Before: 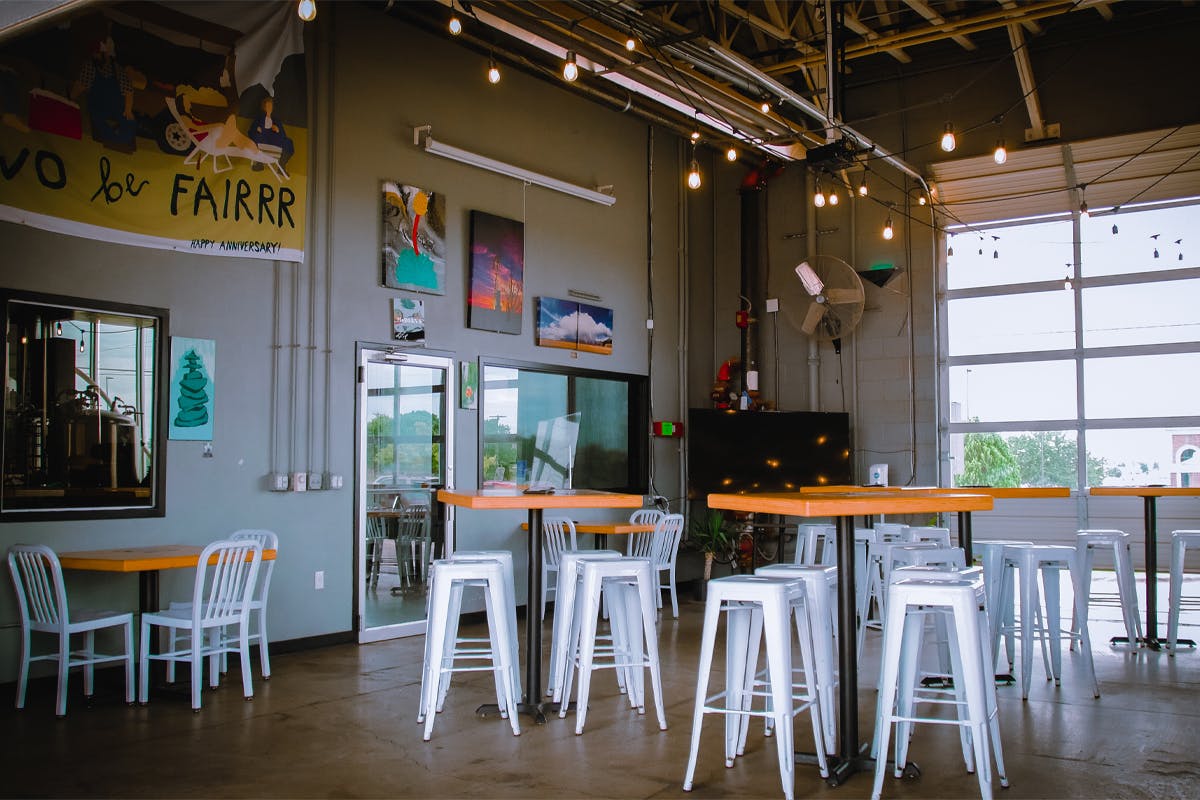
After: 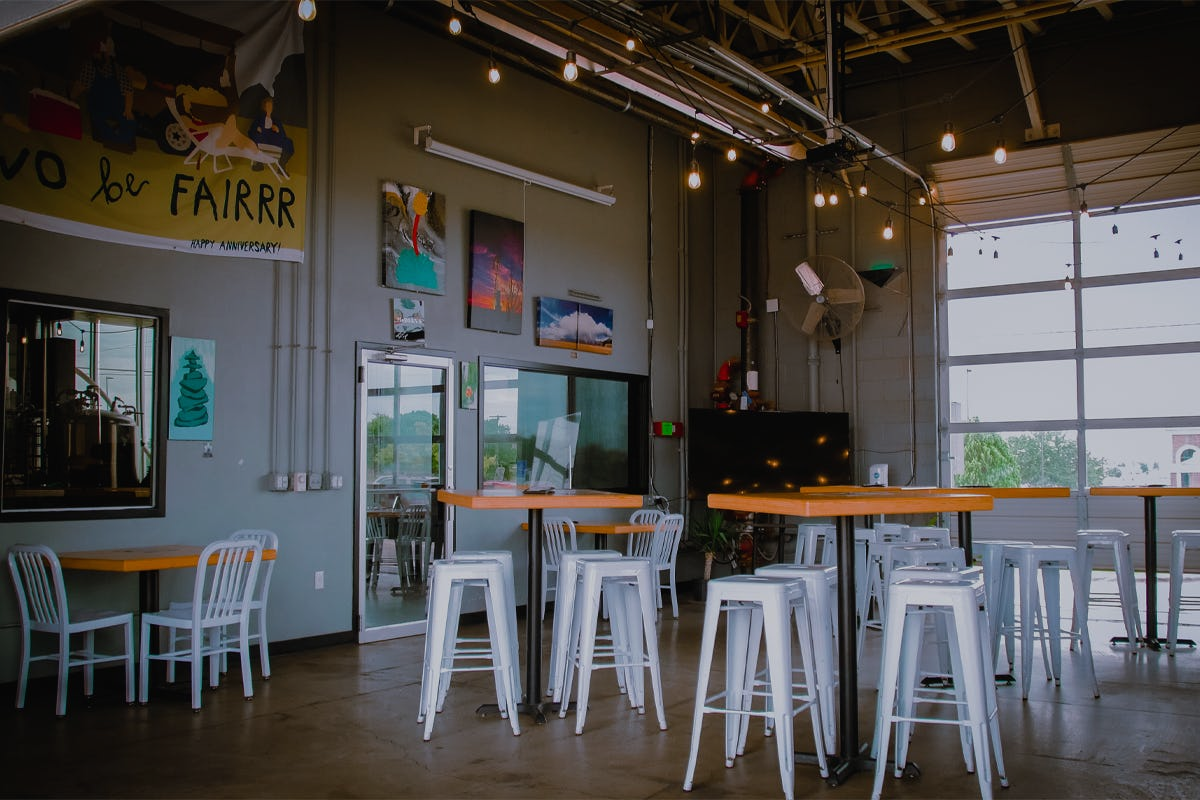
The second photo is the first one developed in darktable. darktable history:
exposure: black level correction 0, exposure -0.716 EV, compensate exposure bias true, compensate highlight preservation false
